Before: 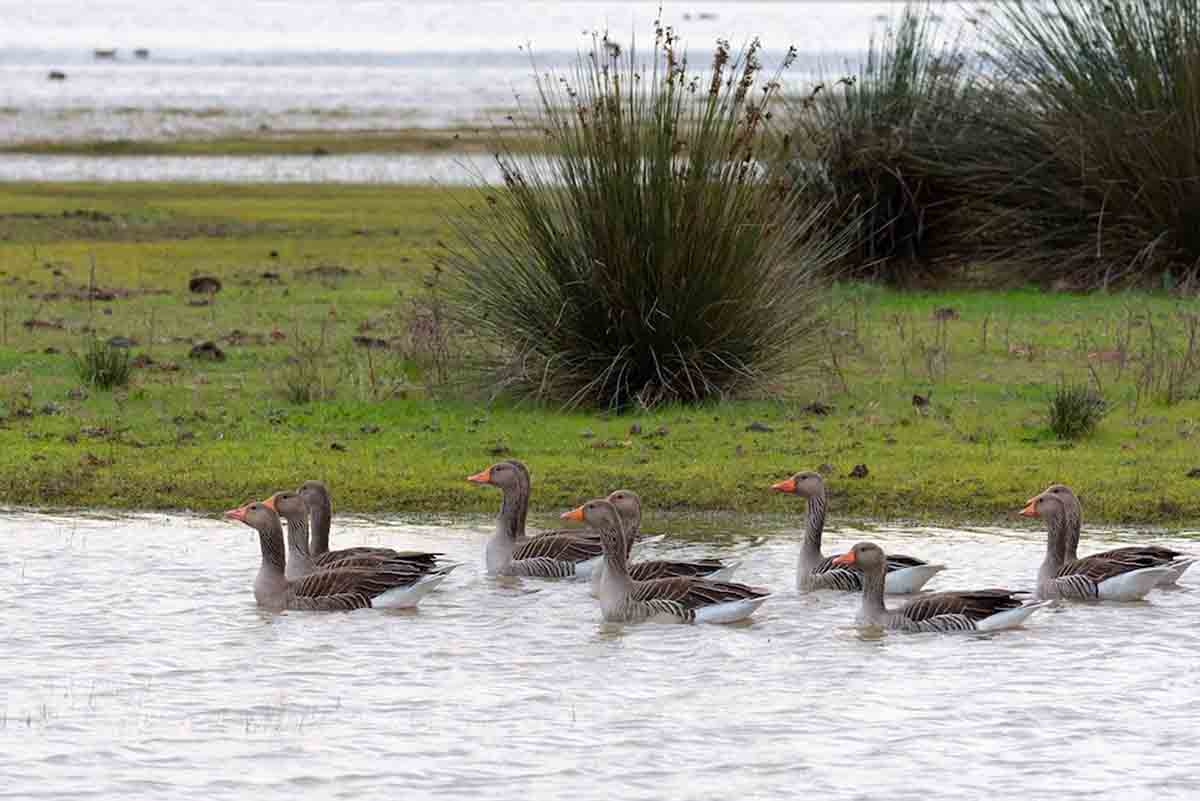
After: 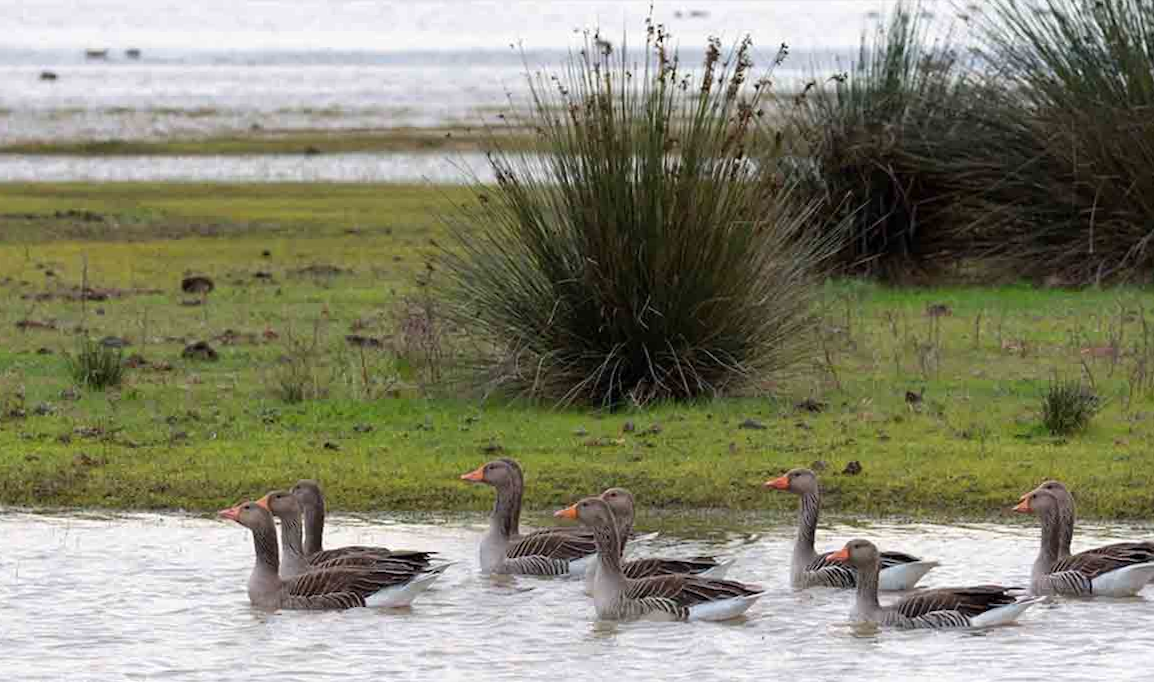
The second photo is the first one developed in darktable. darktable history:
crop and rotate: angle 0.254°, left 0.298%, right 2.835%, bottom 14.173%
contrast brightness saturation: saturation -0.069
